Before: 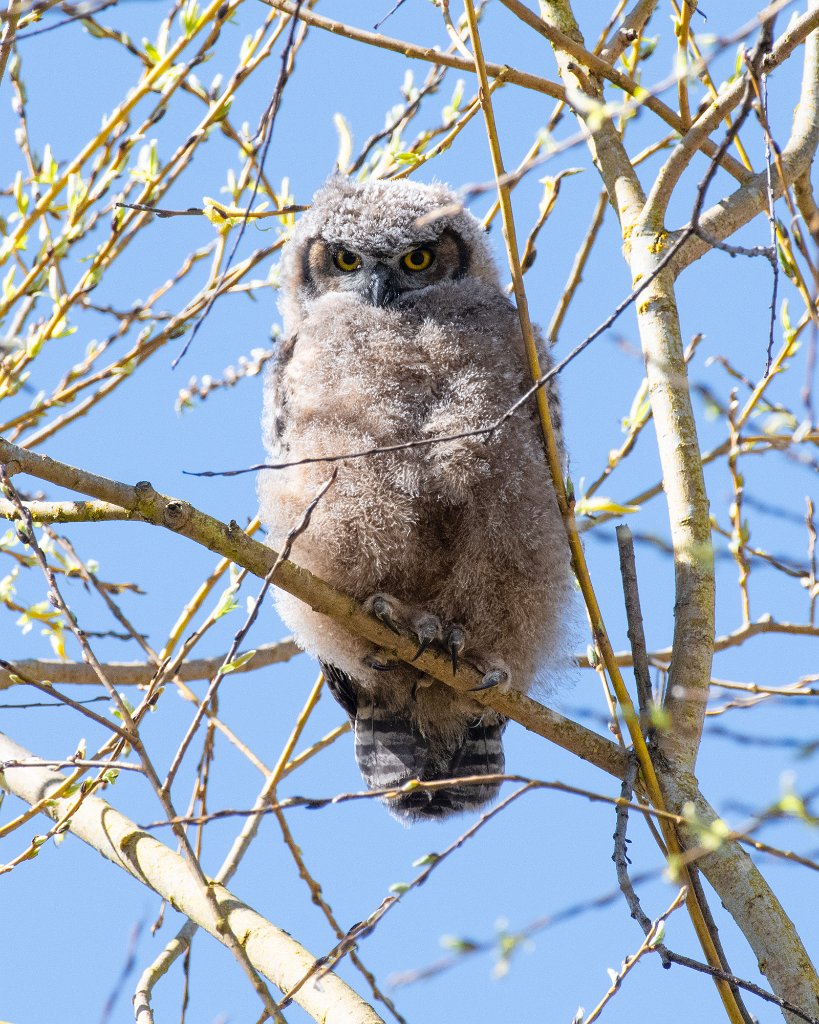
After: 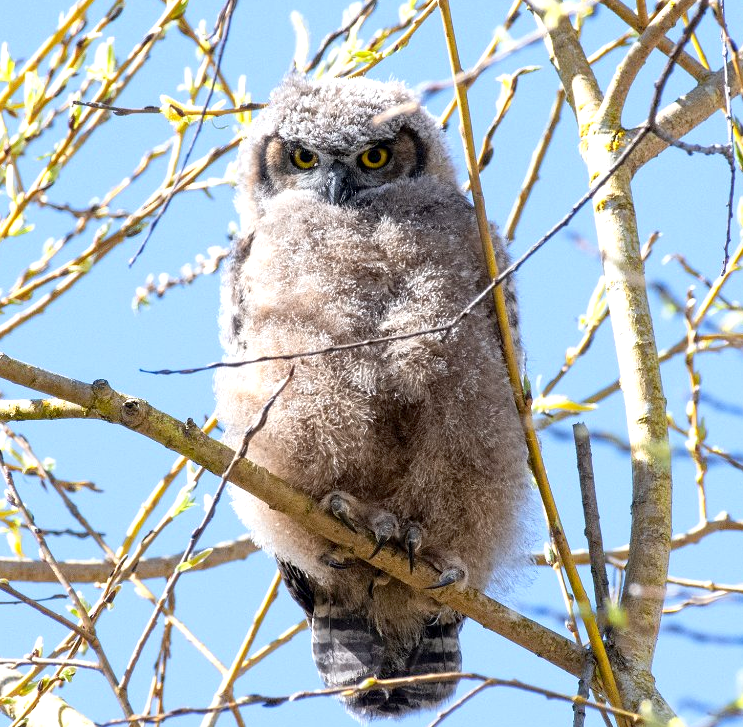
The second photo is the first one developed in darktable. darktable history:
exposure: black level correction 0.003, exposure 0.384 EV, compensate exposure bias true, compensate highlight preservation false
crop: left 5.368%, top 10.036%, right 3.823%, bottom 18.888%
